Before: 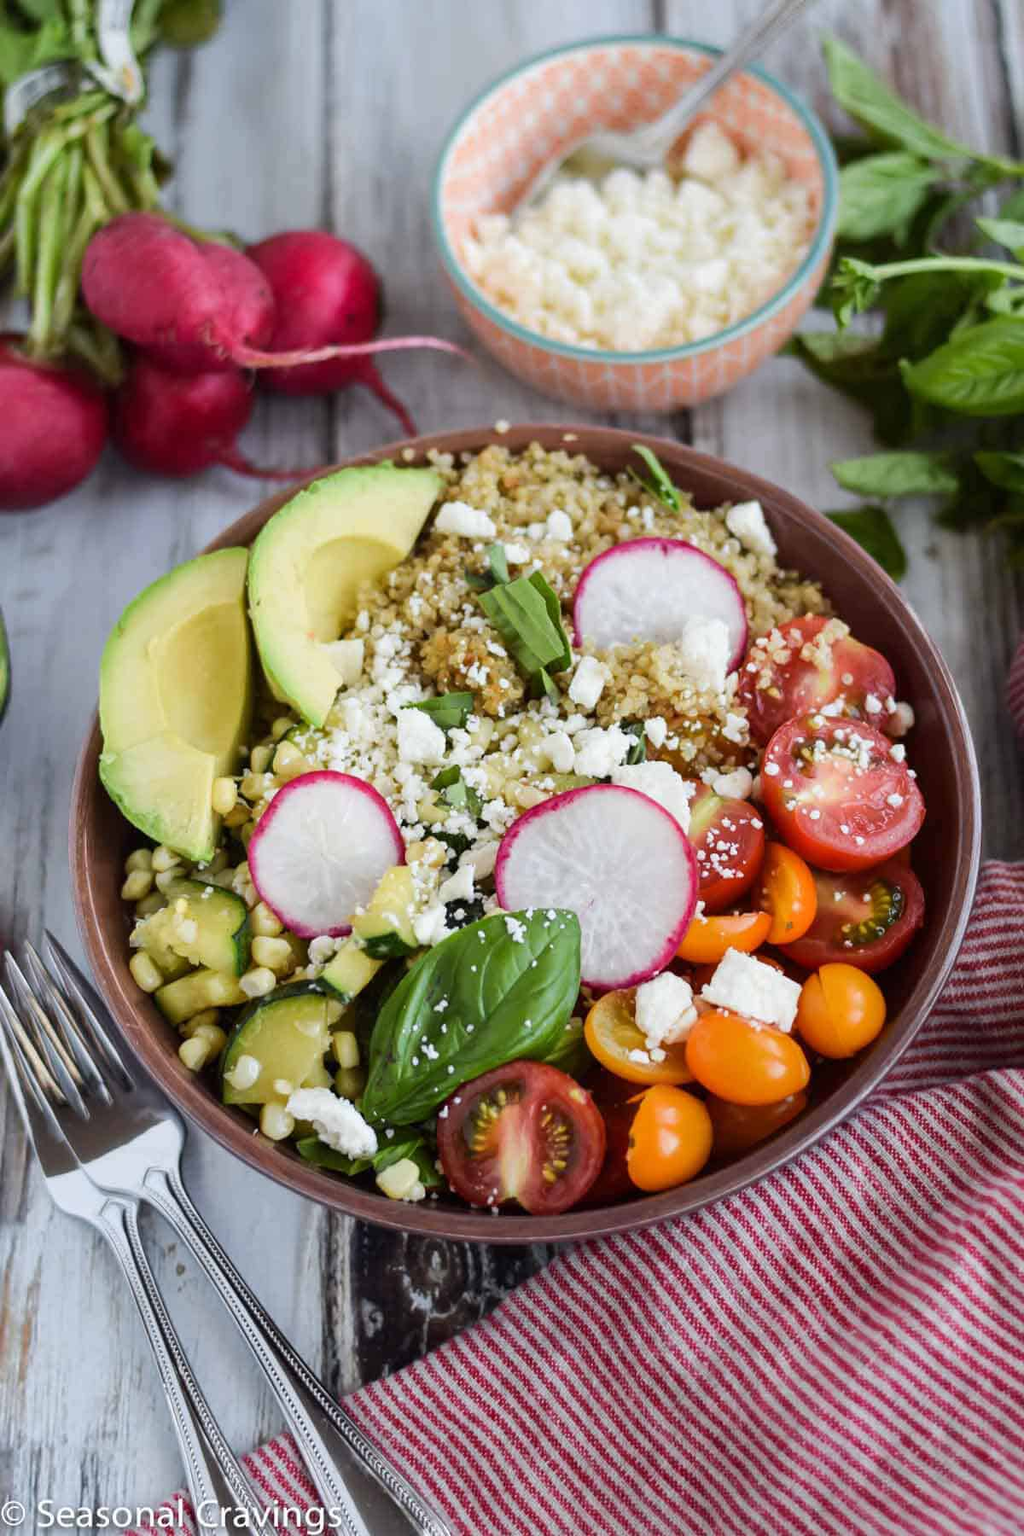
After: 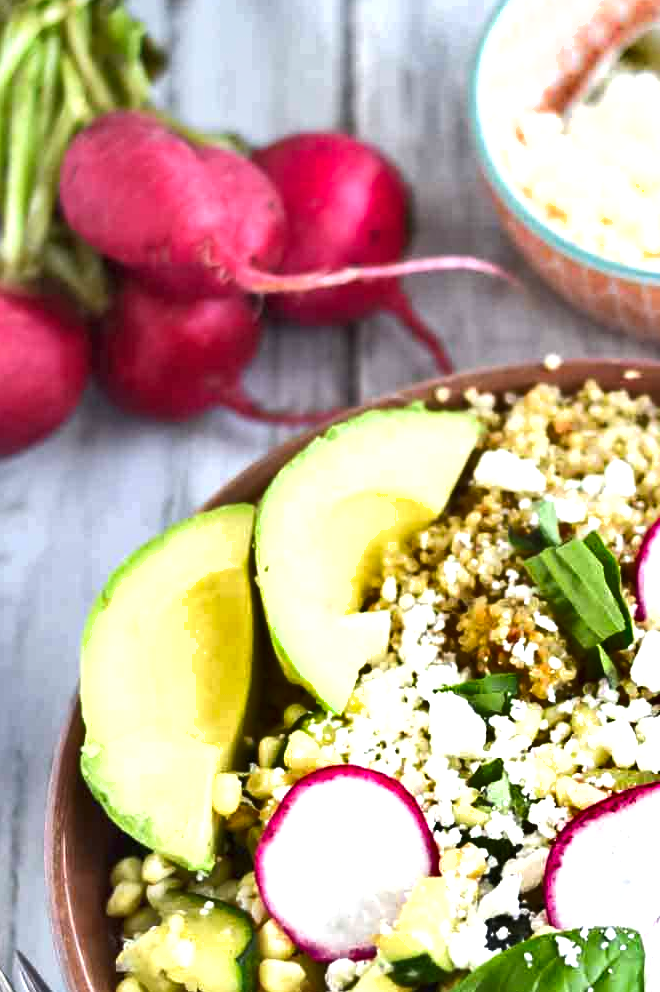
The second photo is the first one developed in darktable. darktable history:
exposure: black level correction 0, exposure 1 EV, compensate exposure bias true, compensate highlight preservation false
crop and rotate: left 3.053%, top 7.678%, right 41.902%, bottom 37.19%
shadows and highlights: soften with gaussian
